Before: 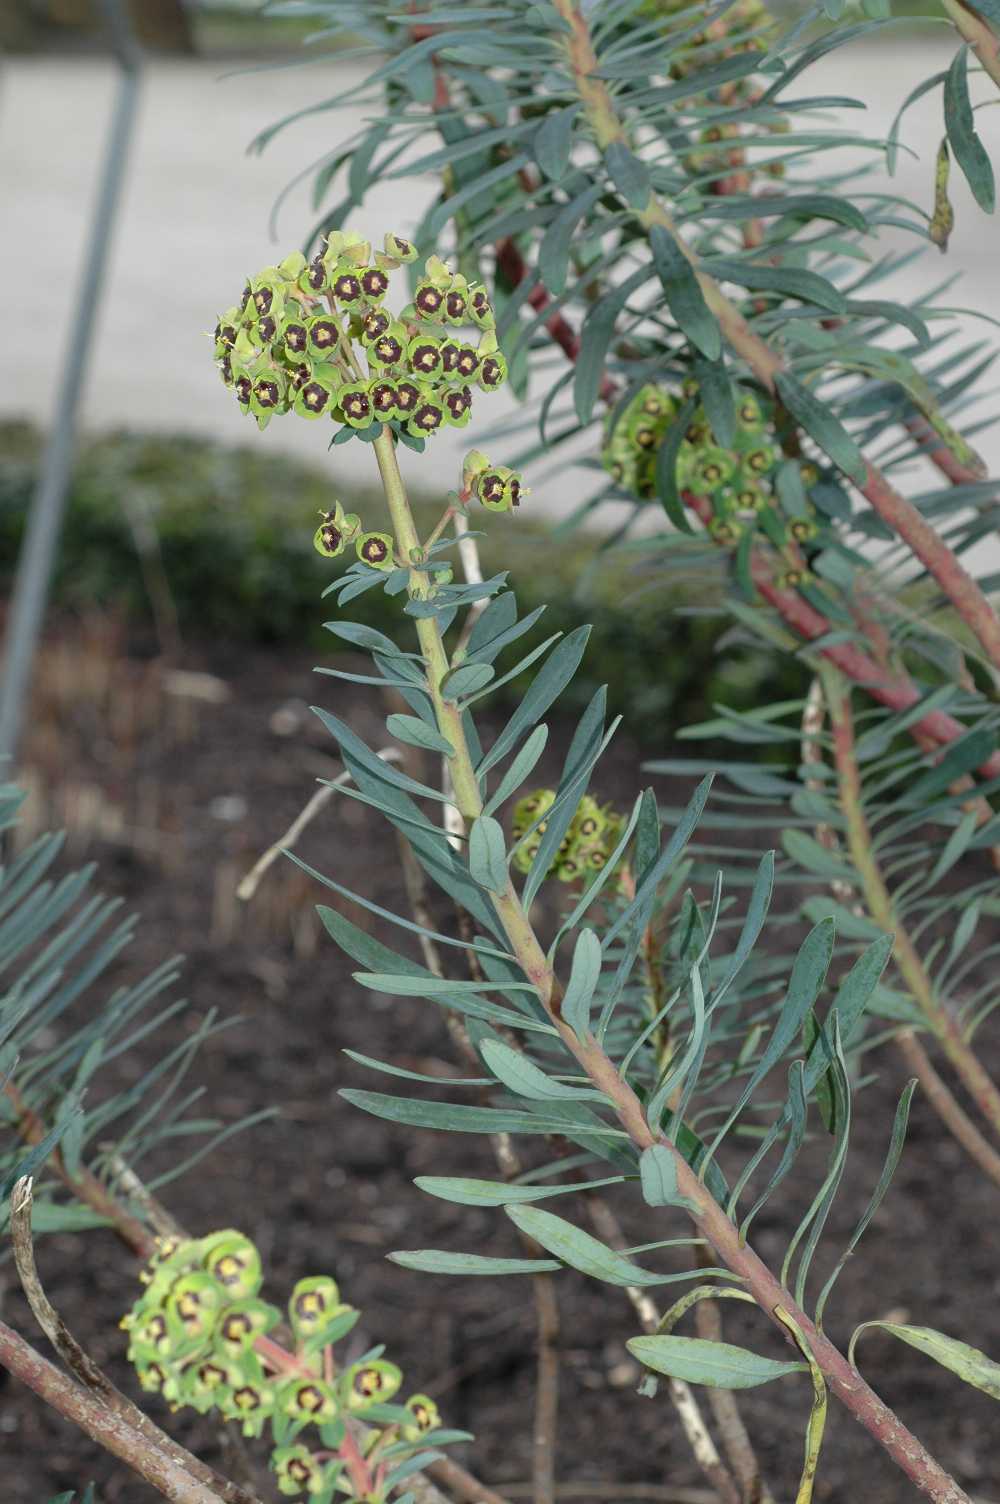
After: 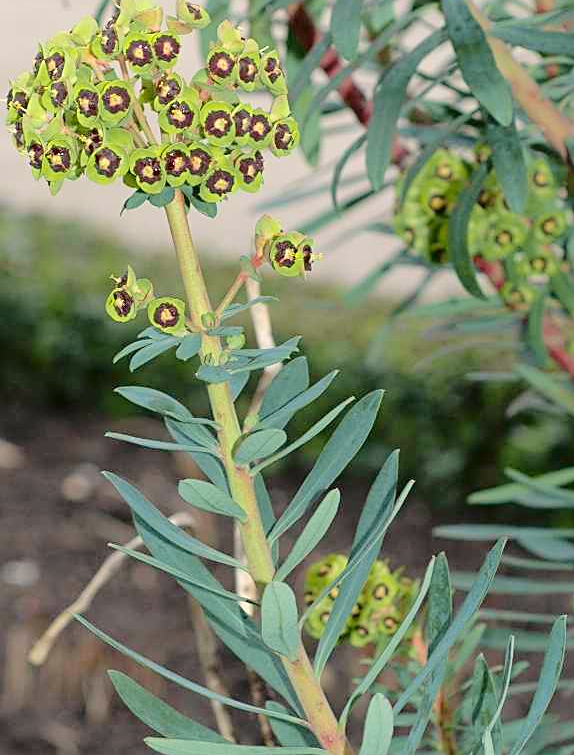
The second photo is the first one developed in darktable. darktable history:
sharpen: on, module defaults
tone curve: curves: ch0 [(0, 0.01) (0.052, 0.045) (0.136, 0.133) (0.275, 0.35) (0.43, 0.54) (0.676, 0.751) (0.89, 0.919) (1, 1)]; ch1 [(0, 0) (0.094, 0.081) (0.285, 0.299) (0.385, 0.403) (0.447, 0.429) (0.495, 0.496) (0.544, 0.552) (0.589, 0.612) (0.722, 0.728) (1, 1)]; ch2 [(0, 0) (0.257, 0.217) (0.43, 0.421) (0.498, 0.507) (0.531, 0.544) (0.56, 0.579) (0.625, 0.642) (1, 1)], color space Lab, independent channels, preserve colors none
crop: left 20.832%, top 15.658%, right 21.729%, bottom 34.142%
color balance rgb: highlights gain › chroma 1.599%, highlights gain › hue 56.36°, linear chroma grading › global chroma 14.953%, perceptual saturation grading › global saturation 0.882%, global vibrance 9.388%
